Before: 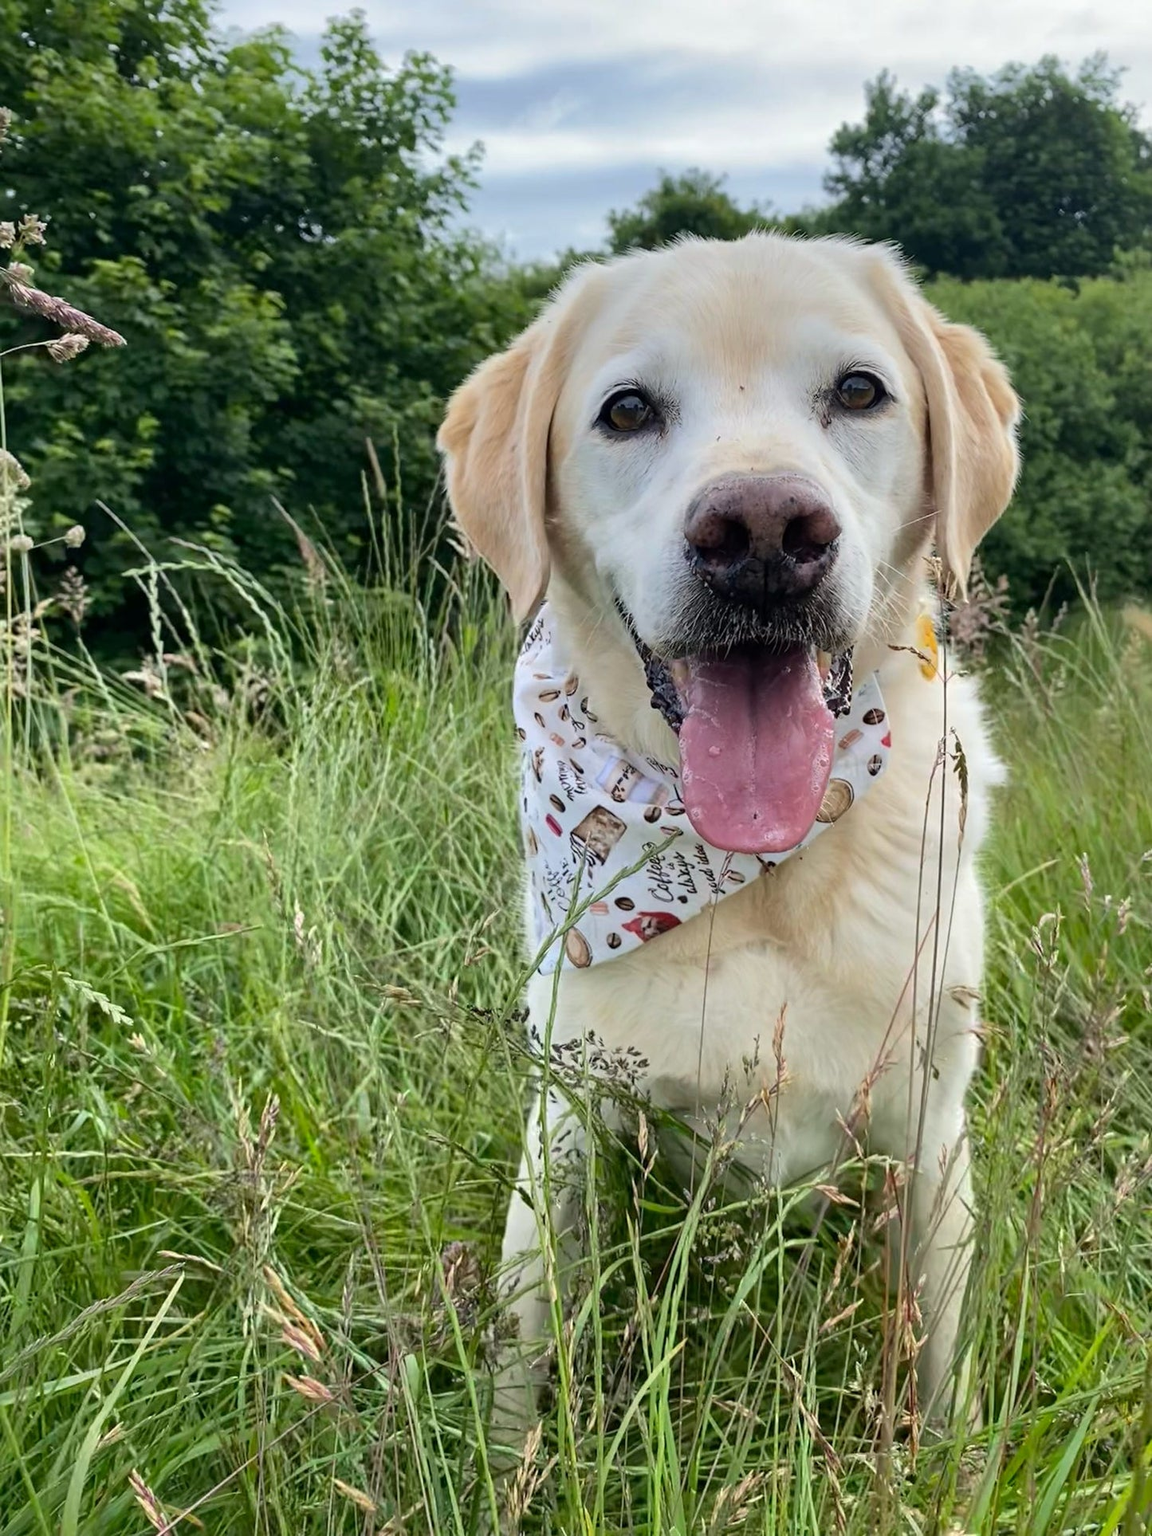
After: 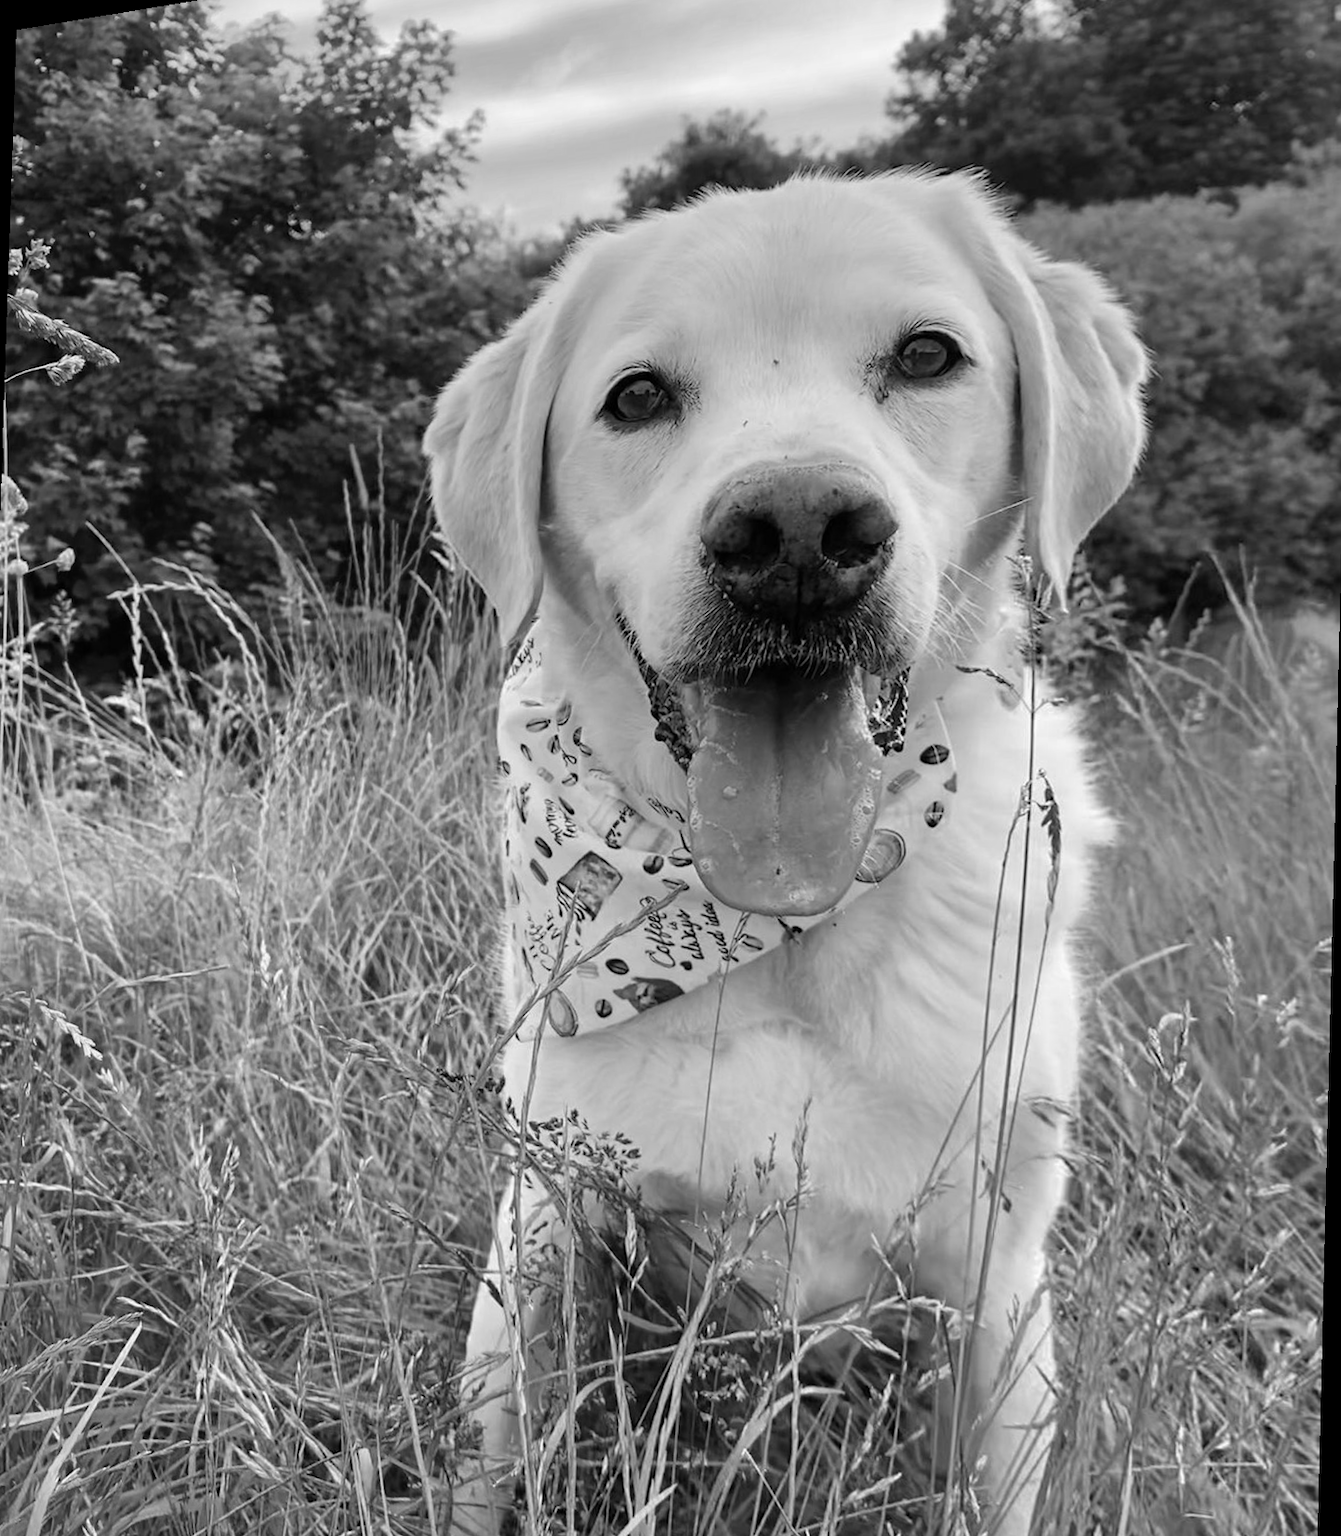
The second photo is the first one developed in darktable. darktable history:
monochrome: on, module defaults
rotate and perspective: rotation 1.69°, lens shift (vertical) -0.023, lens shift (horizontal) -0.291, crop left 0.025, crop right 0.988, crop top 0.092, crop bottom 0.842
color zones: curves: ch2 [(0, 0.5) (0.084, 0.497) (0.323, 0.335) (0.4, 0.497) (1, 0.5)], process mode strong
